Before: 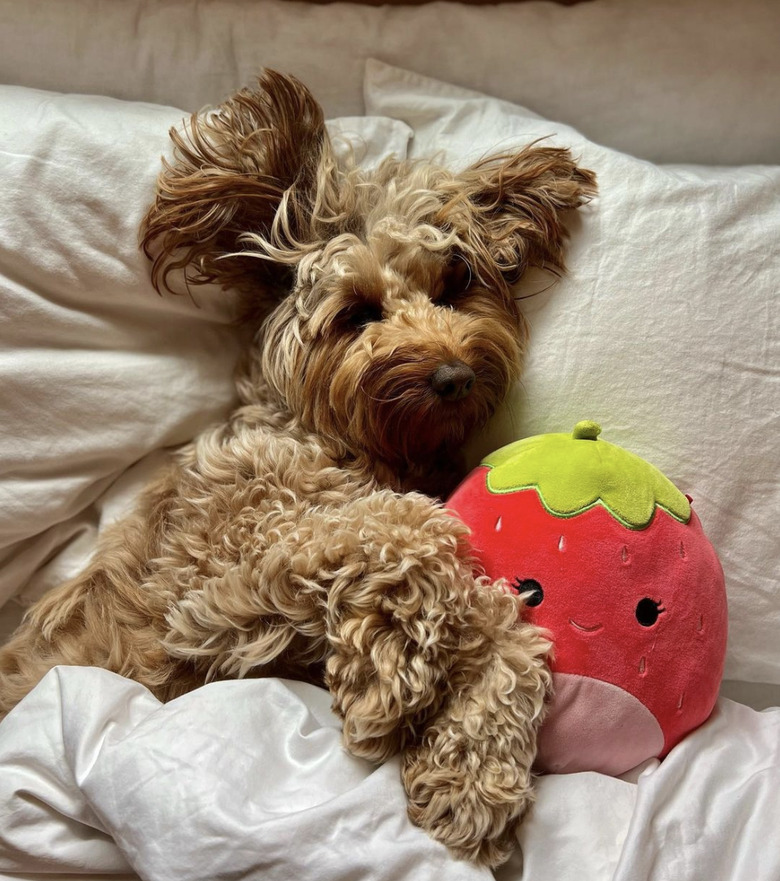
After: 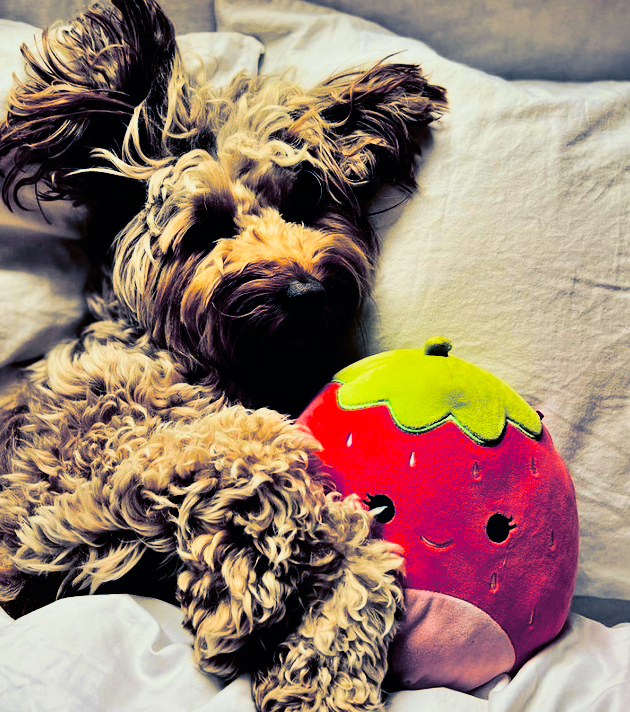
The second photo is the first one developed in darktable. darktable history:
crop: left 19.159%, top 9.58%, bottom 9.58%
tone curve: curves: ch0 [(0, 0.005) (0.103, 0.081) (0.196, 0.197) (0.391, 0.469) (0.491, 0.585) (0.638, 0.751) (0.822, 0.886) (0.997, 0.959)]; ch1 [(0, 0) (0.172, 0.123) (0.324, 0.253) (0.396, 0.388) (0.474, 0.479) (0.499, 0.498) (0.529, 0.528) (0.579, 0.614) (0.633, 0.677) (0.812, 0.856) (1, 1)]; ch2 [(0, 0) (0.411, 0.424) (0.459, 0.478) (0.5, 0.501) (0.517, 0.526) (0.553, 0.583) (0.609, 0.646) (0.708, 0.768) (0.839, 0.916) (1, 1)], color space Lab, independent channels, preserve colors none
white balance: emerald 1
split-toning: shadows › hue 226.8°, shadows › saturation 0.84
filmic rgb: black relative exposure -7.75 EV, white relative exposure 4.4 EV, threshold 3 EV, target black luminance 0%, hardness 3.76, latitude 50.51%, contrast 1.074, highlights saturation mix 10%, shadows ↔ highlights balance -0.22%, color science v4 (2020), enable highlight reconstruction true
contrast equalizer: octaves 7, y [[0.6 ×6], [0.55 ×6], [0 ×6], [0 ×6], [0 ×6]]
shadows and highlights: shadows 49, highlights -41, soften with gaussian
